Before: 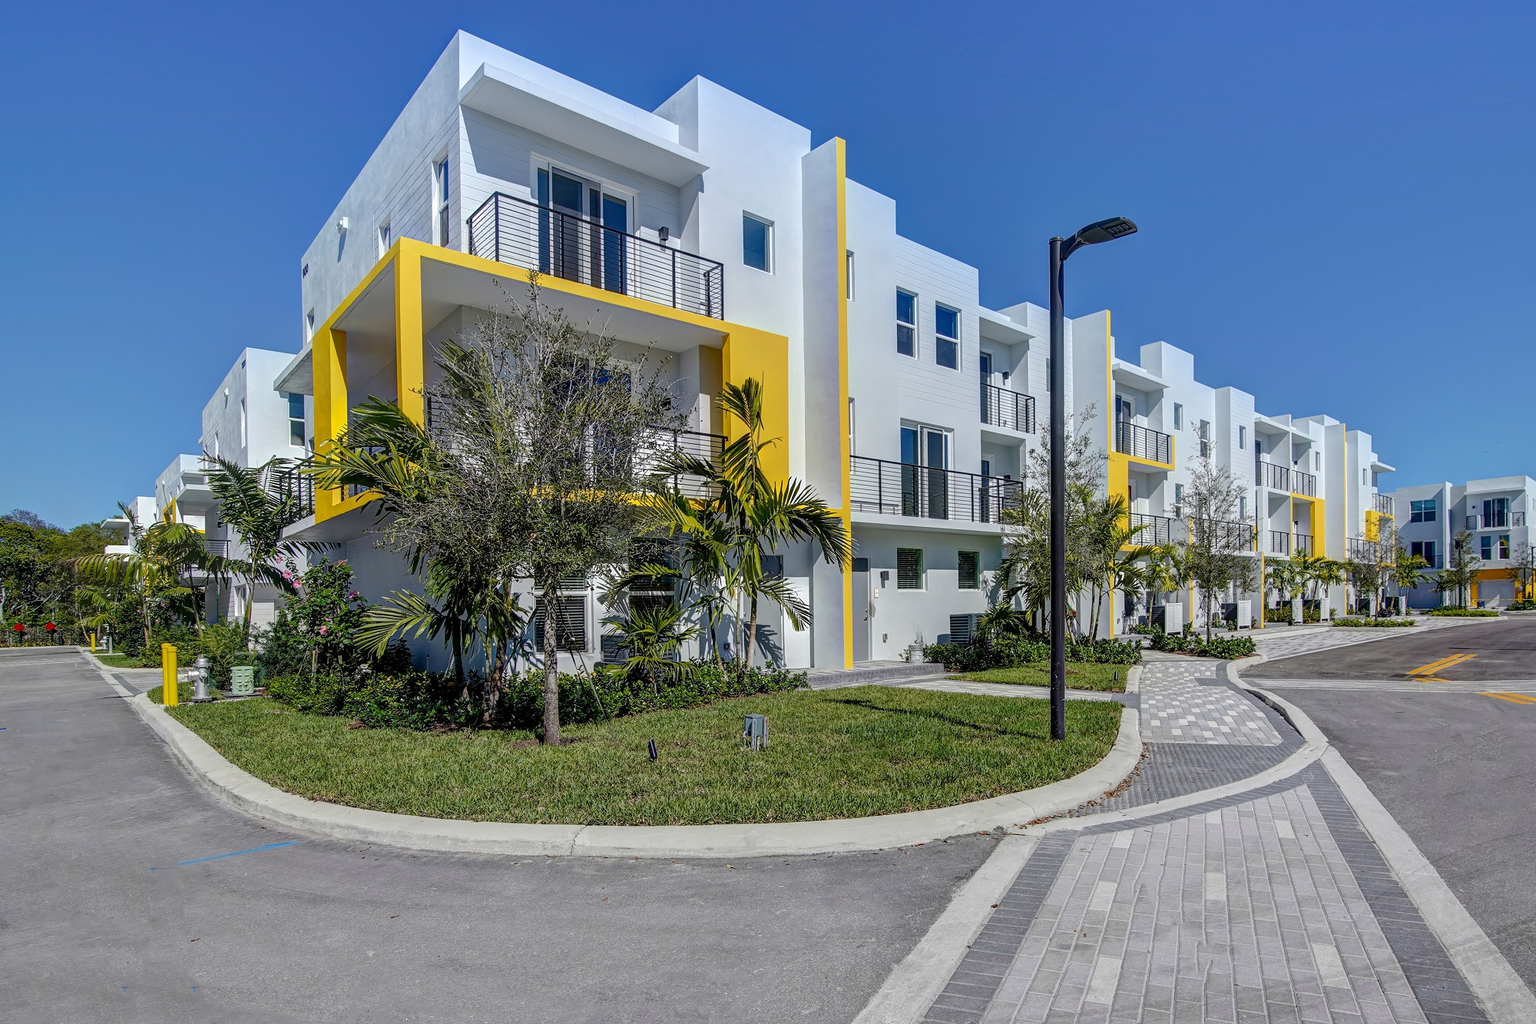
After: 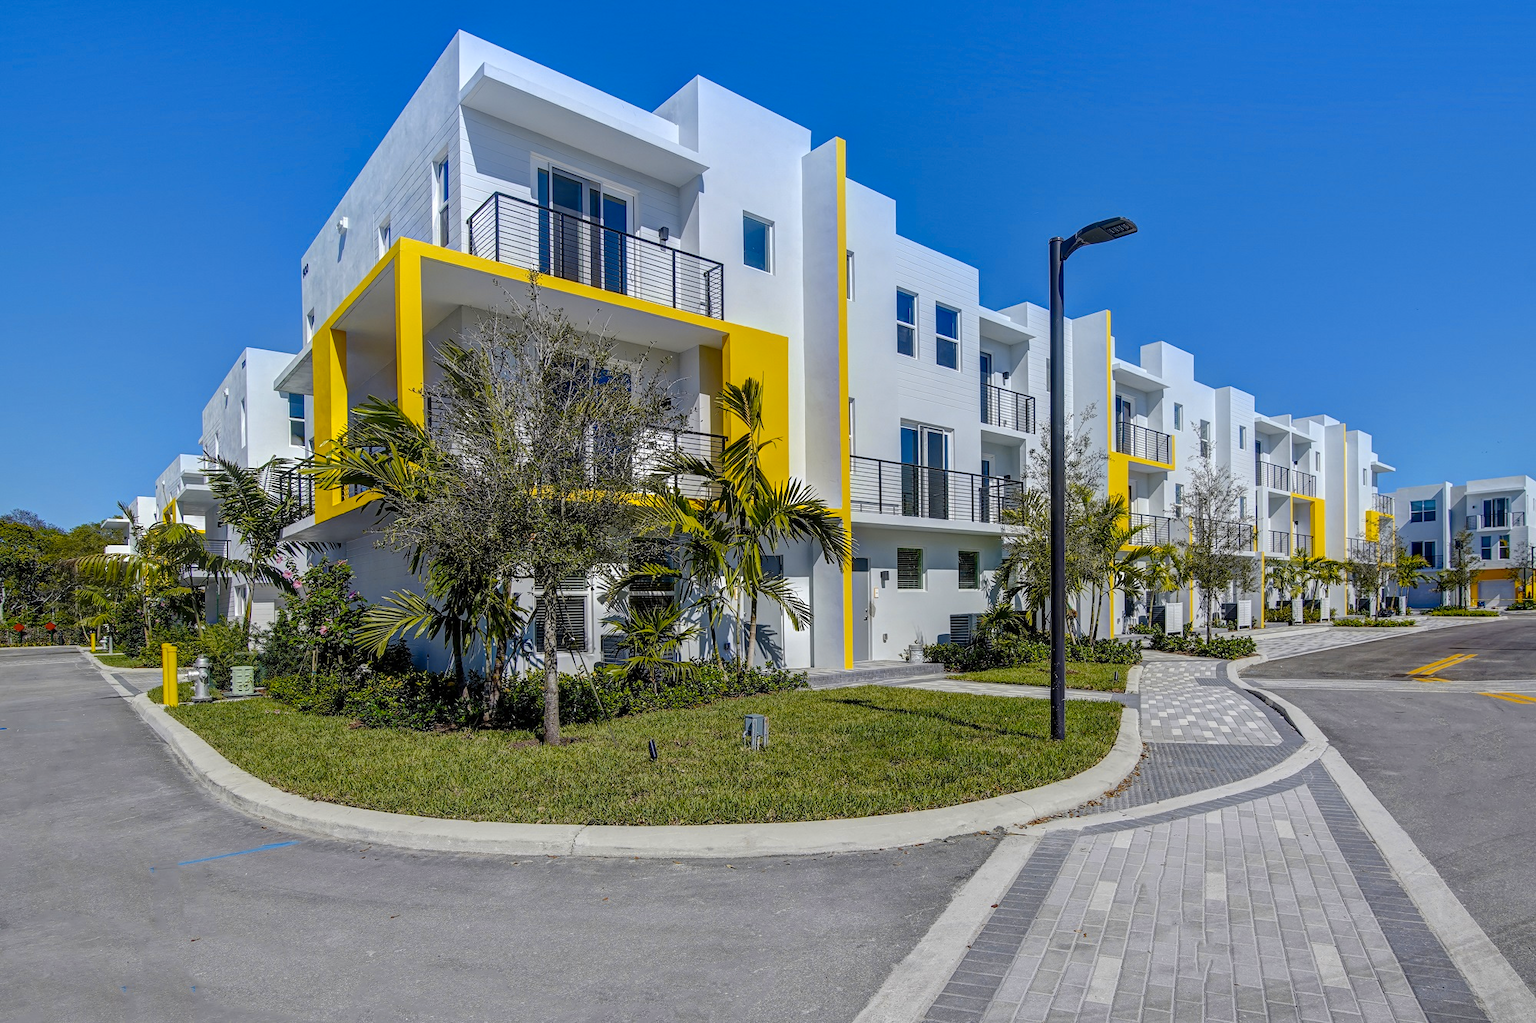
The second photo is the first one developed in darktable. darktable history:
shadows and highlights: shadows 25, highlights -25
color contrast: green-magenta contrast 0.85, blue-yellow contrast 1.25, unbound 0
